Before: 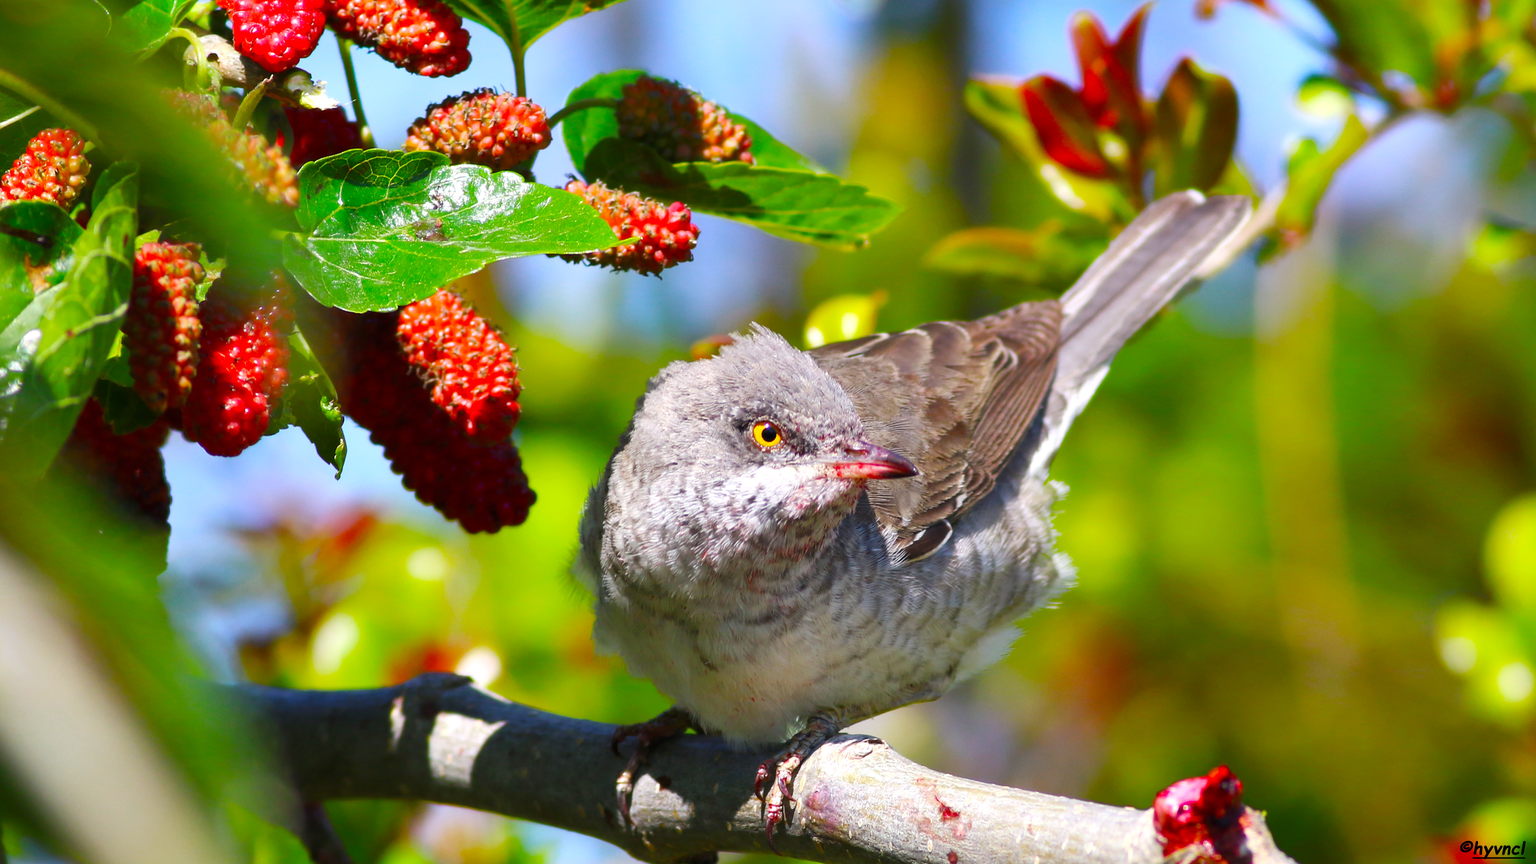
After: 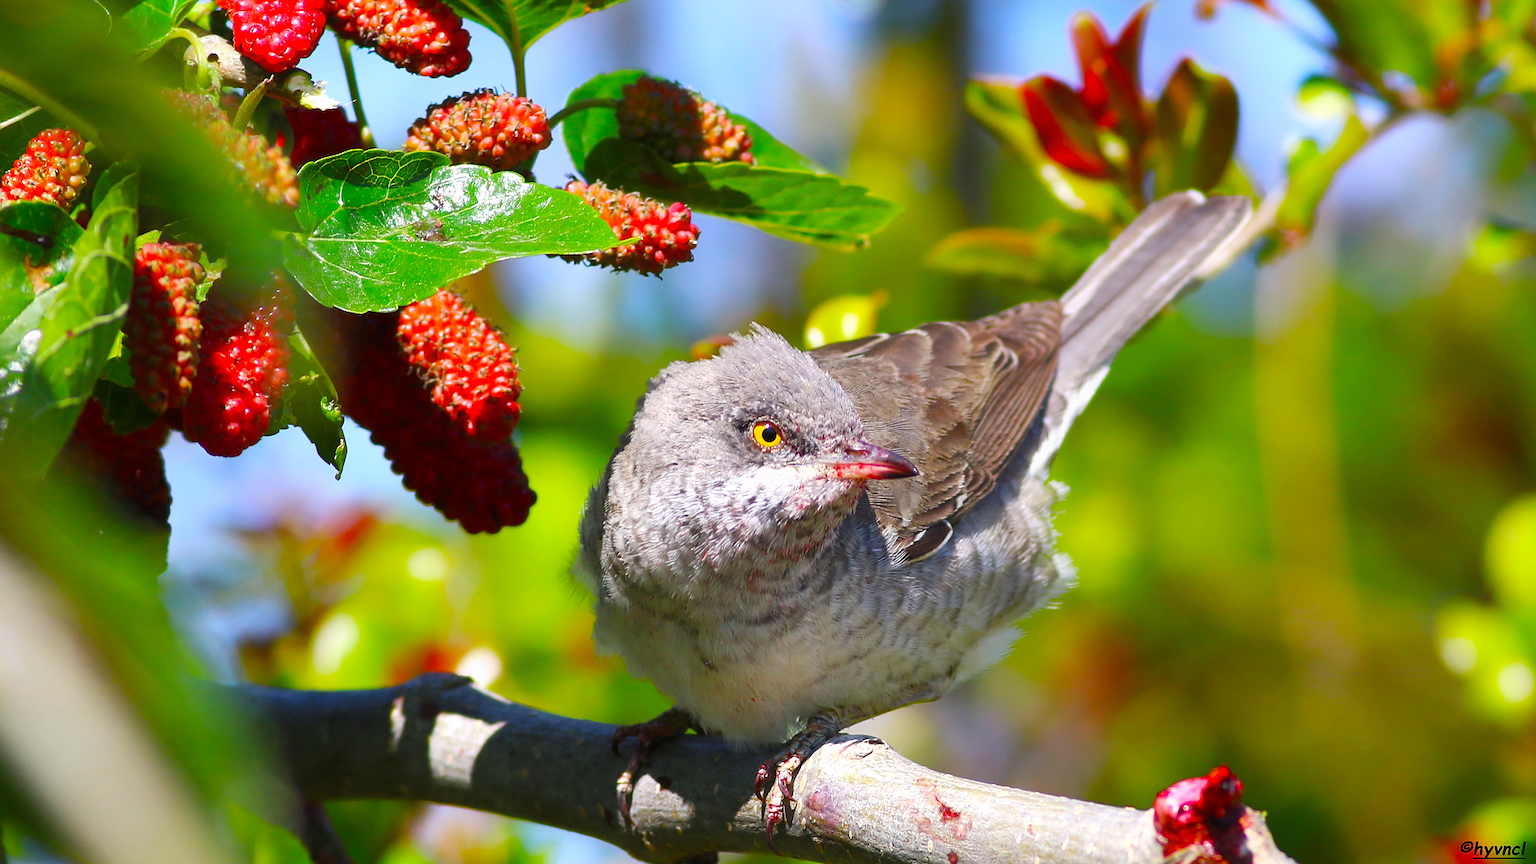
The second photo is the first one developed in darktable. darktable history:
contrast equalizer: y [[0.5, 0.5, 0.472, 0.5, 0.5, 0.5], [0.5 ×6], [0.5 ×6], [0 ×6], [0 ×6]]
sharpen: on, module defaults
